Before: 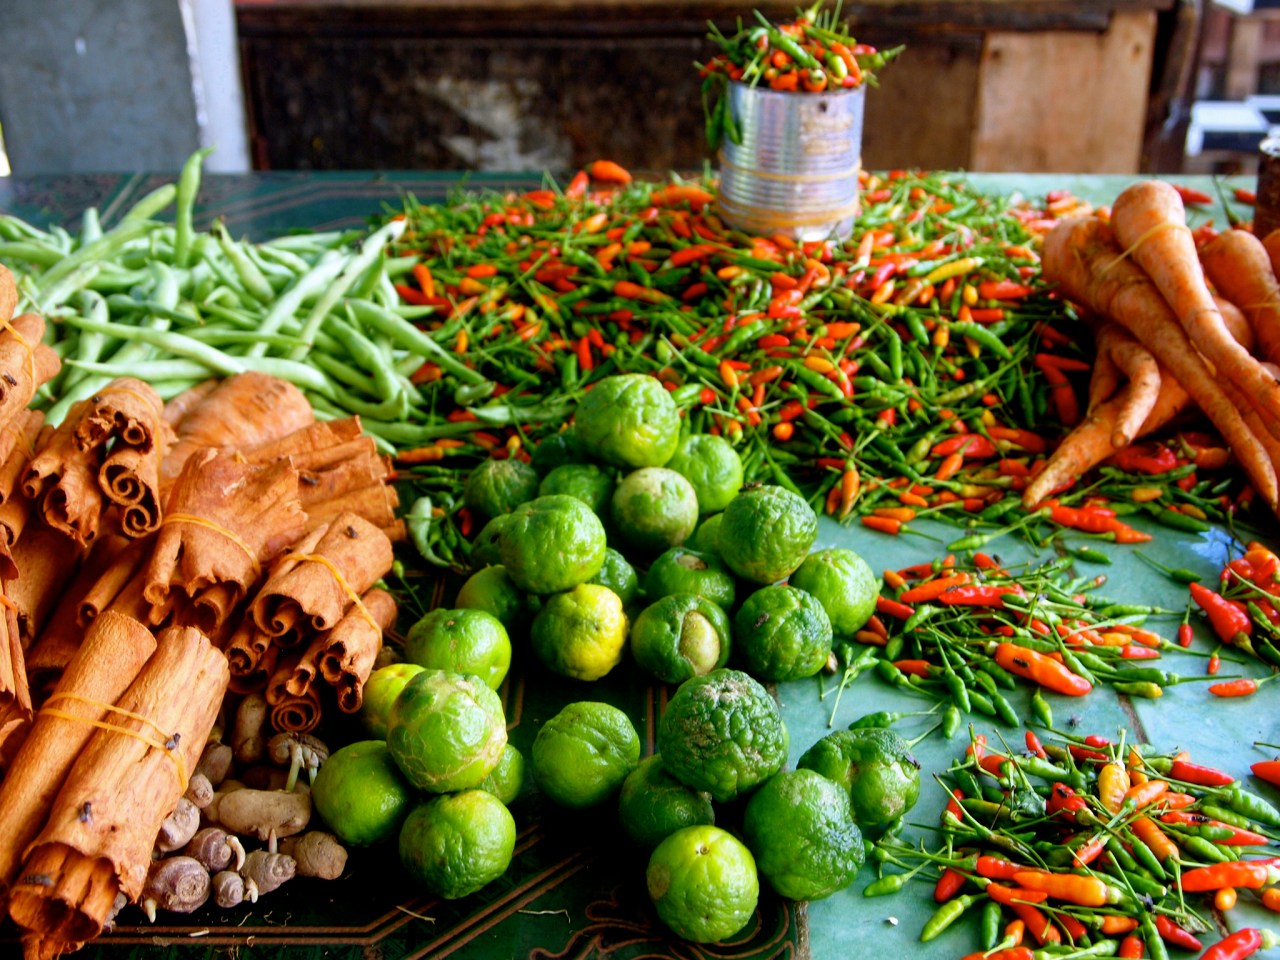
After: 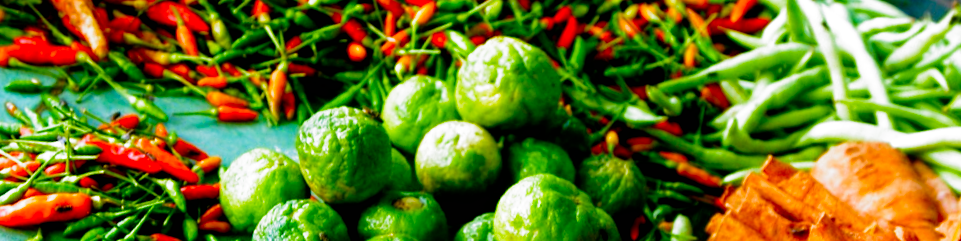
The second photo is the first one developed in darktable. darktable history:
filmic rgb: black relative exposure -8.2 EV, white relative exposure 2.2 EV, threshold 3 EV, hardness 7.11, latitude 75%, contrast 1.325, highlights saturation mix -2%, shadows ↔ highlights balance 30%, preserve chrominance no, color science v5 (2021), contrast in shadows safe, contrast in highlights safe, enable highlight reconstruction true
crop and rotate: angle 16.12°, top 30.835%, bottom 35.653%
velvia: strength 32%, mid-tones bias 0.2
